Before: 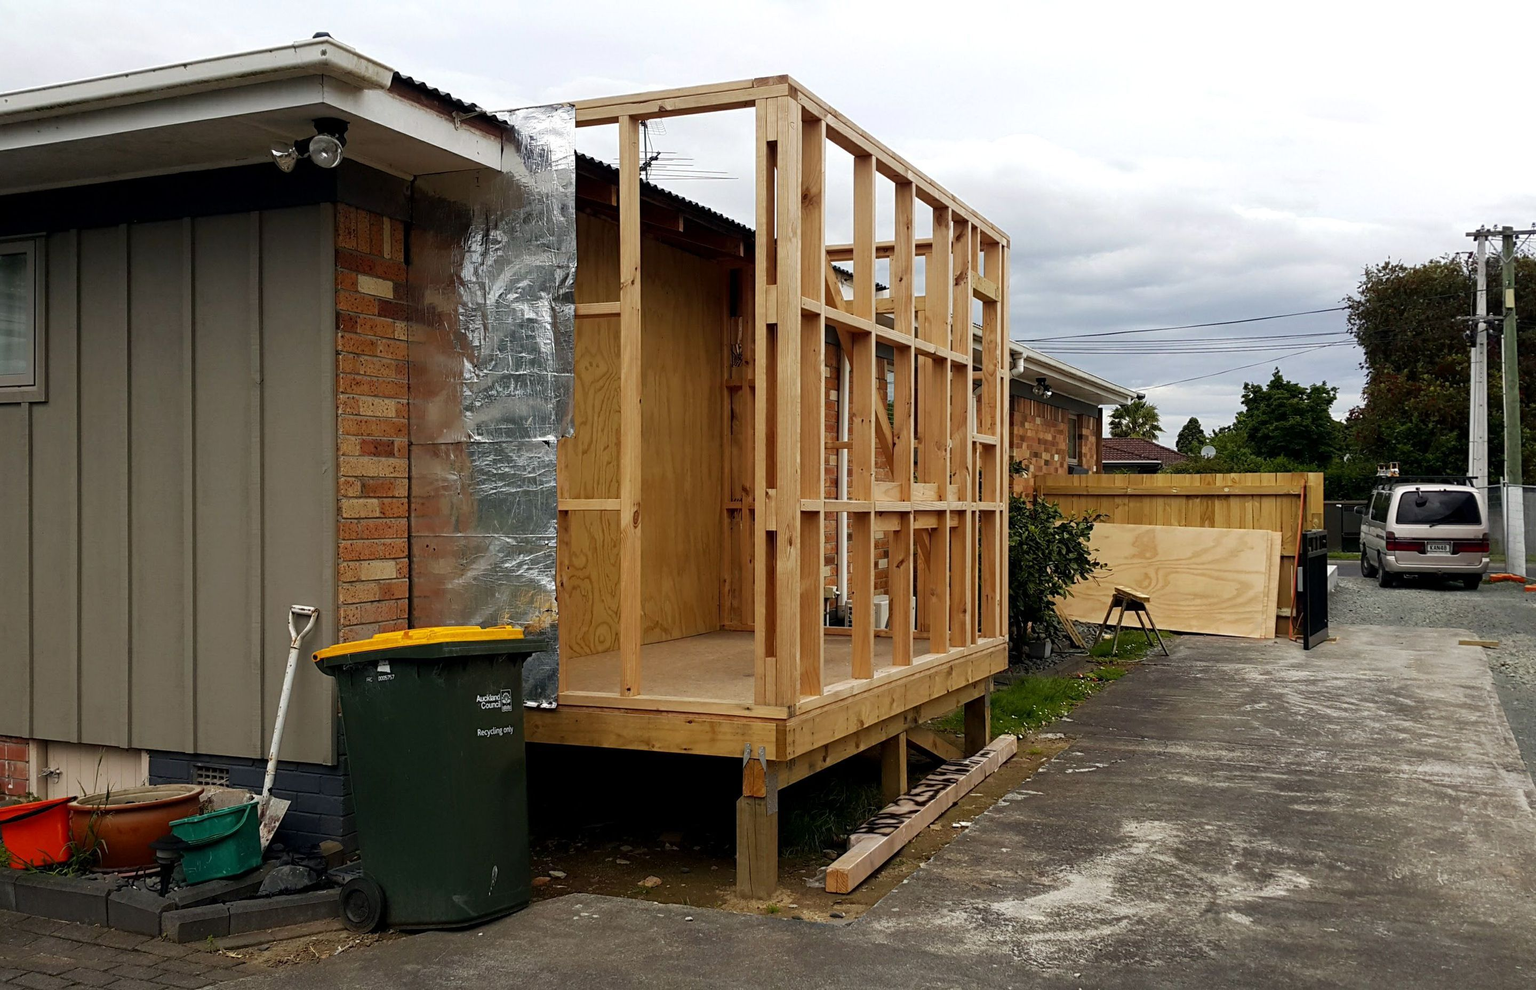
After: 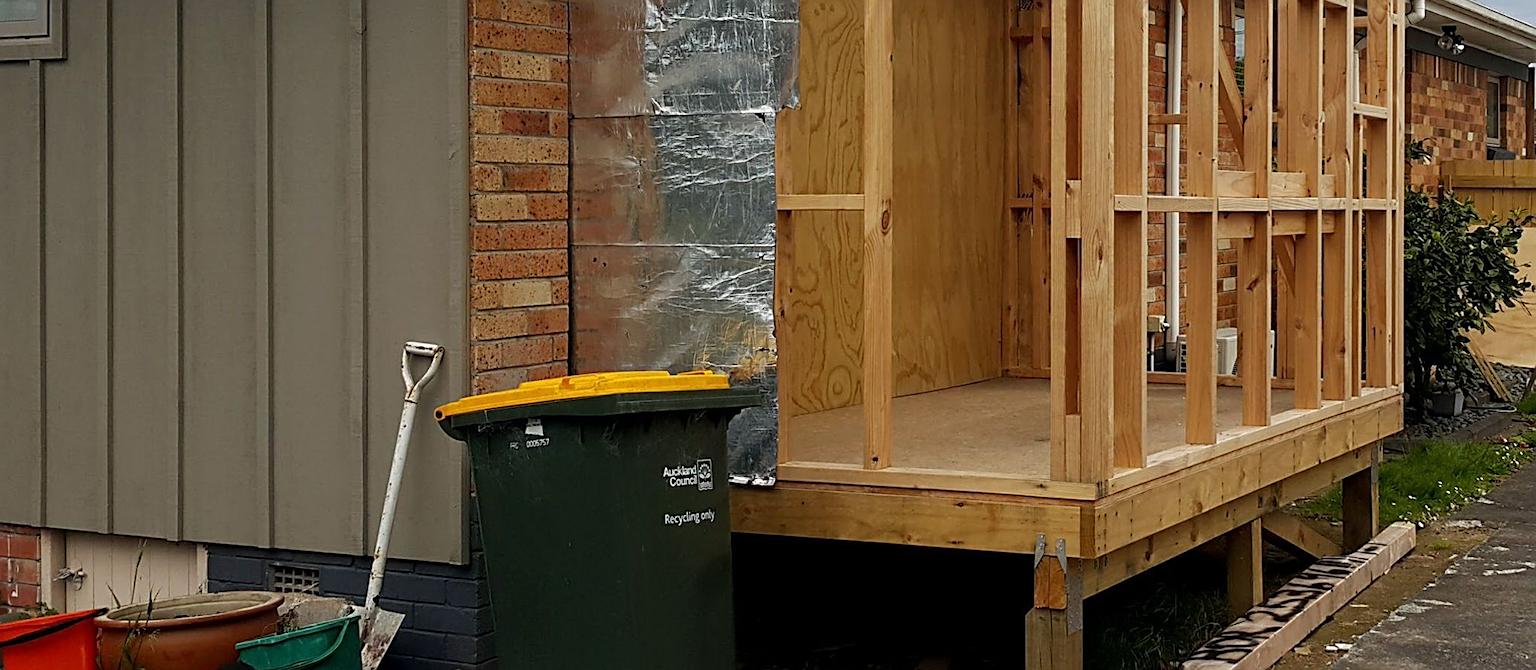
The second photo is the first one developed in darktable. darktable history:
sharpen: on, module defaults
tone equalizer: on, module defaults
crop: top 36.352%, right 28.149%, bottom 14.948%
